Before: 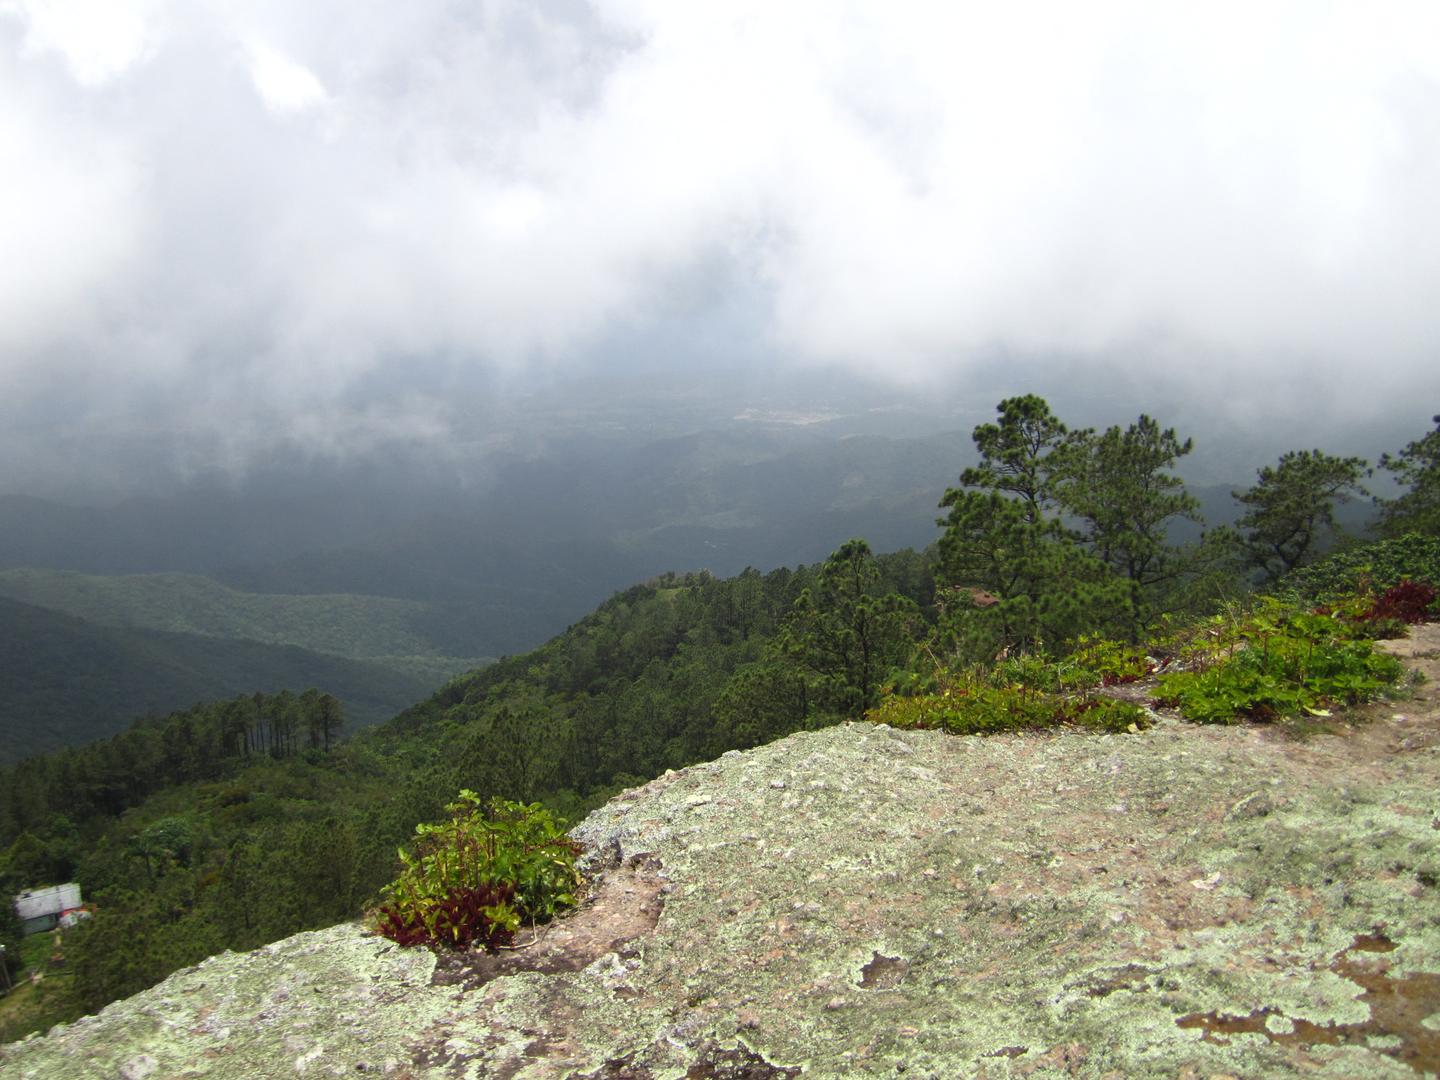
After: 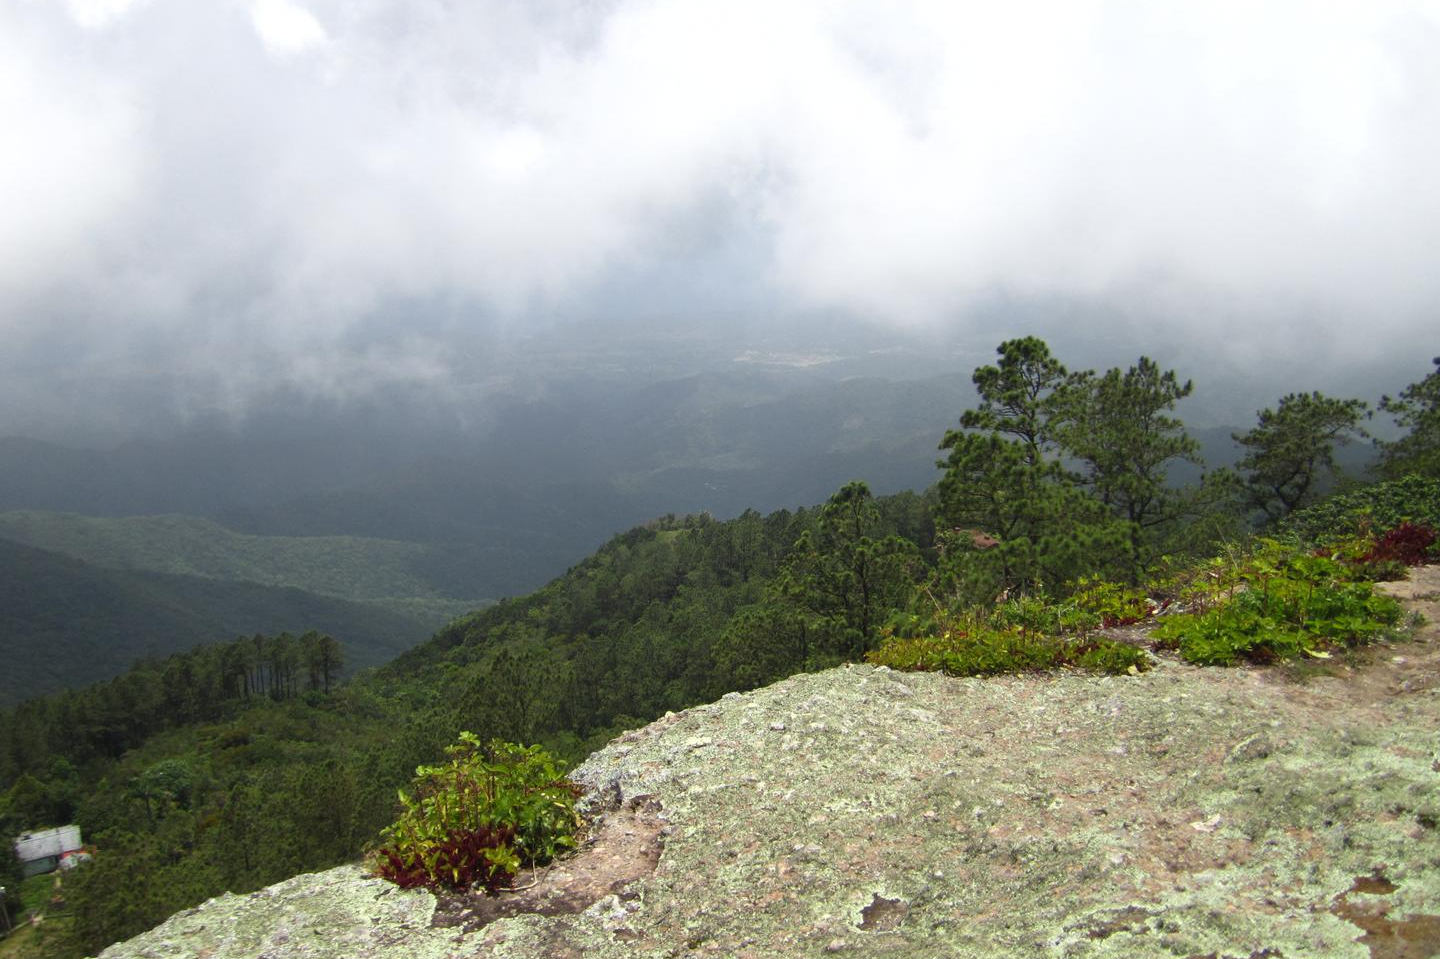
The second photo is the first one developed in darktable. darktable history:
crop and rotate: top 5.54%, bottom 5.602%
